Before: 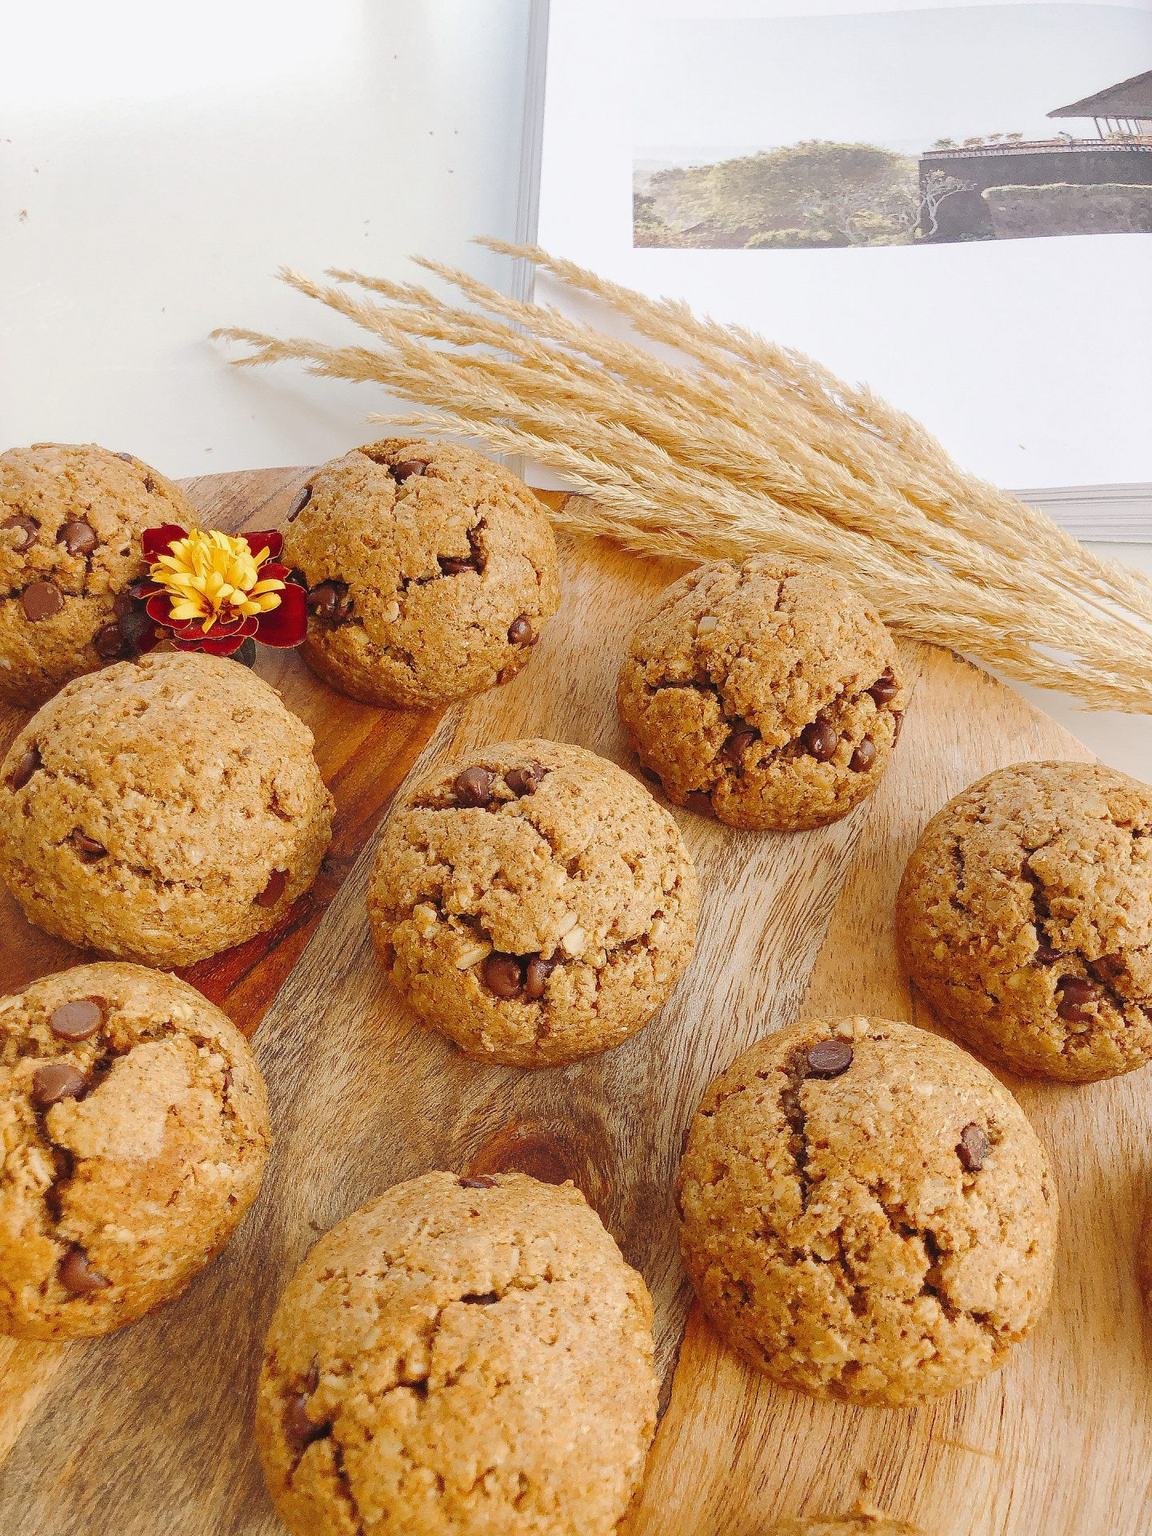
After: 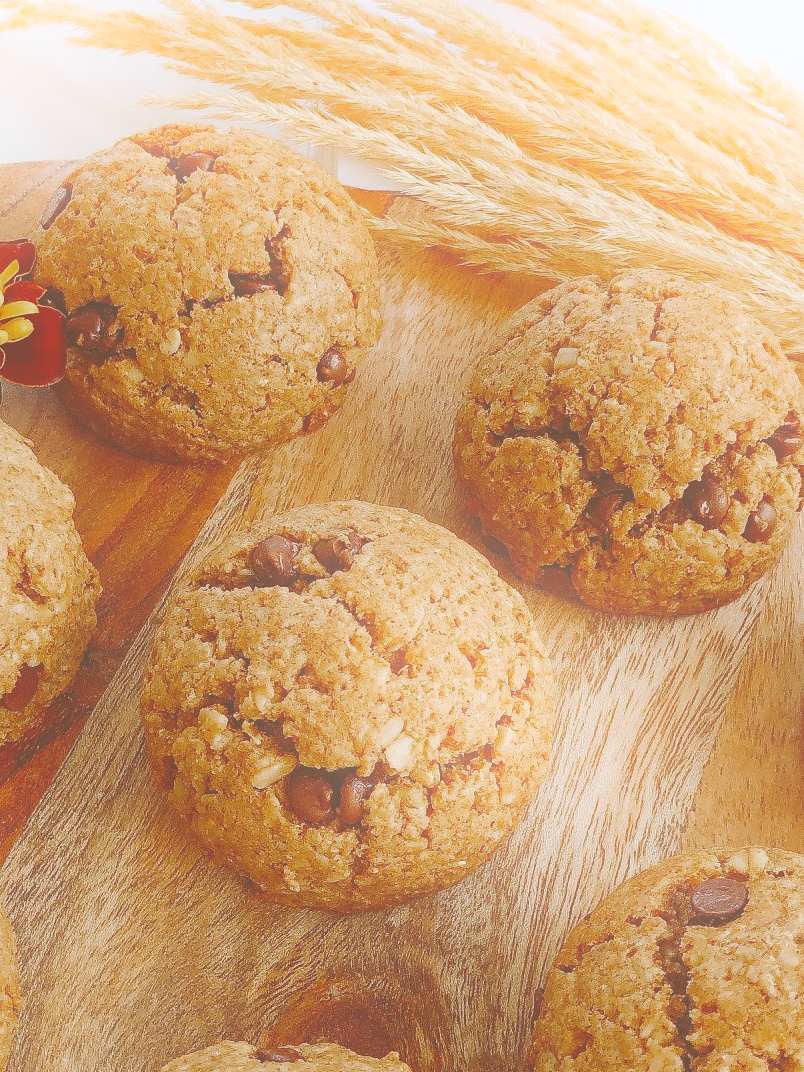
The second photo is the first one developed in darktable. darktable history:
bloom: on, module defaults
color balance: lift [1, 1.011, 0.999, 0.989], gamma [1.109, 1.045, 1.039, 0.955], gain [0.917, 0.936, 0.952, 1.064], contrast 2.32%, contrast fulcrum 19%, output saturation 101%
exposure: black level correction -0.062, exposure -0.05 EV, compensate highlight preservation false
crop and rotate: left 22.13%, top 22.054%, right 22.026%, bottom 22.102%
contrast brightness saturation: saturation -0.05
tone curve: curves: ch0 [(0, 0) (0.003, 0.018) (0.011, 0.019) (0.025, 0.024) (0.044, 0.037) (0.069, 0.053) (0.1, 0.075) (0.136, 0.105) (0.177, 0.136) (0.224, 0.179) (0.277, 0.244) (0.335, 0.319) (0.399, 0.4) (0.468, 0.495) (0.543, 0.58) (0.623, 0.671) (0.709, 0.757) (0.801, 0.838) (0.898, 0.913) (1, 1)], preserve colors none
levels: levels [0, 0.492, 0.984]
color zones: curves: ch0 [(0, 0.425) (0.143, 0.422) (0.286, 0.42) (0.429, 0.419) (0.571, 0.419) (0.714, 0.42) (0.857, 0.422) (1, 0.425)]
